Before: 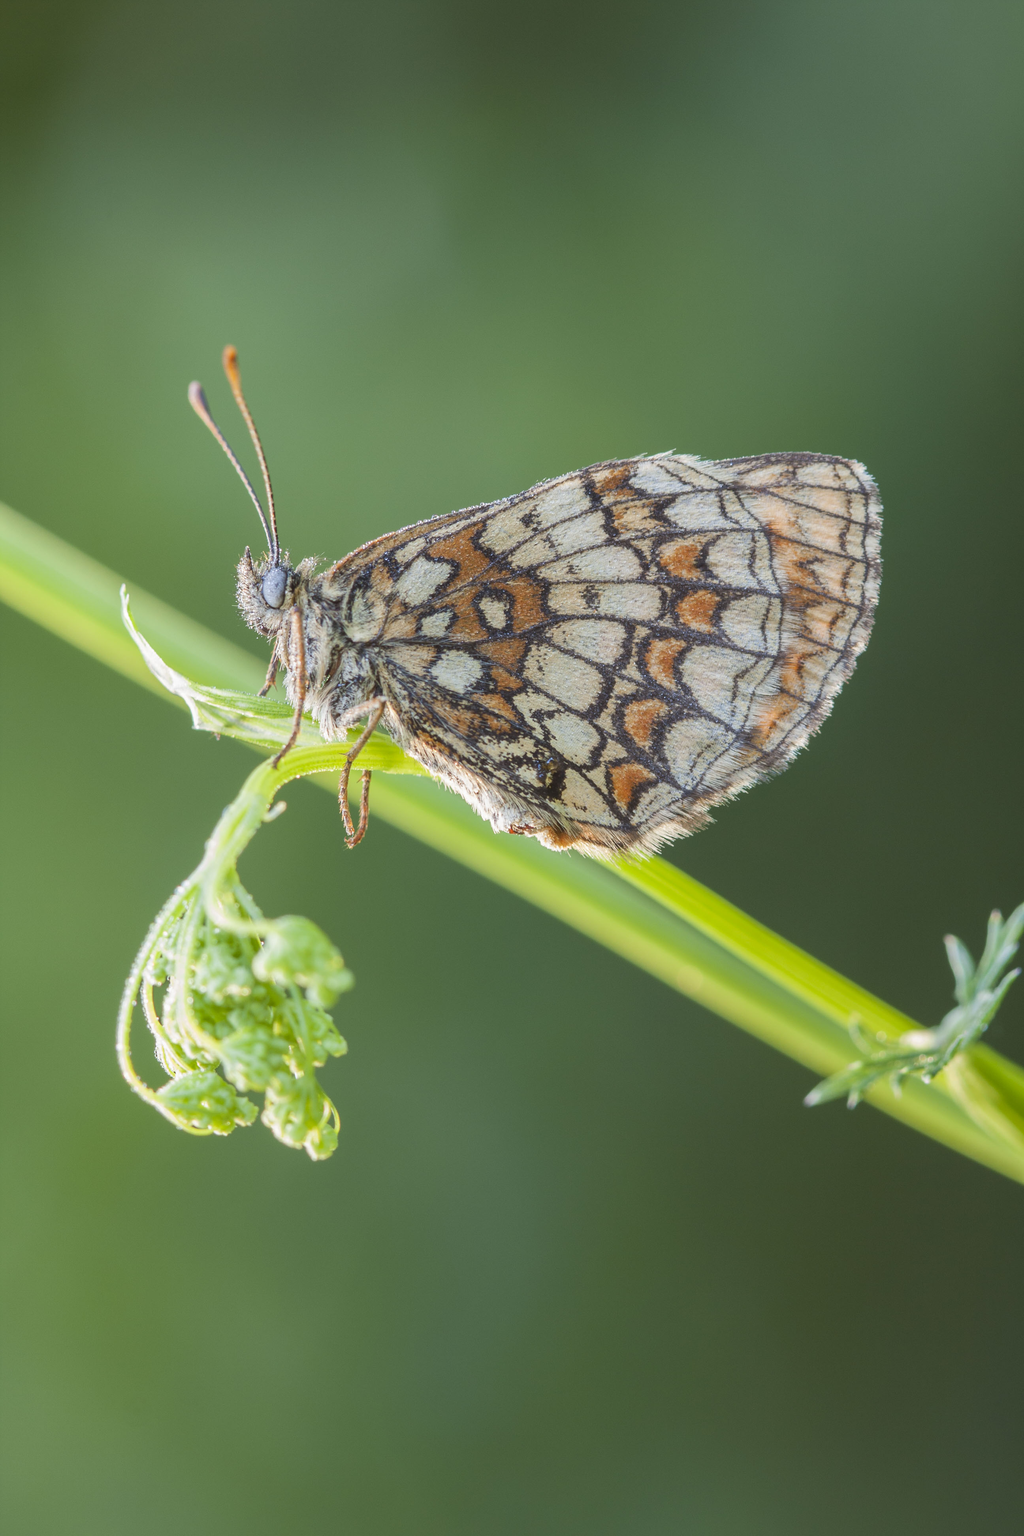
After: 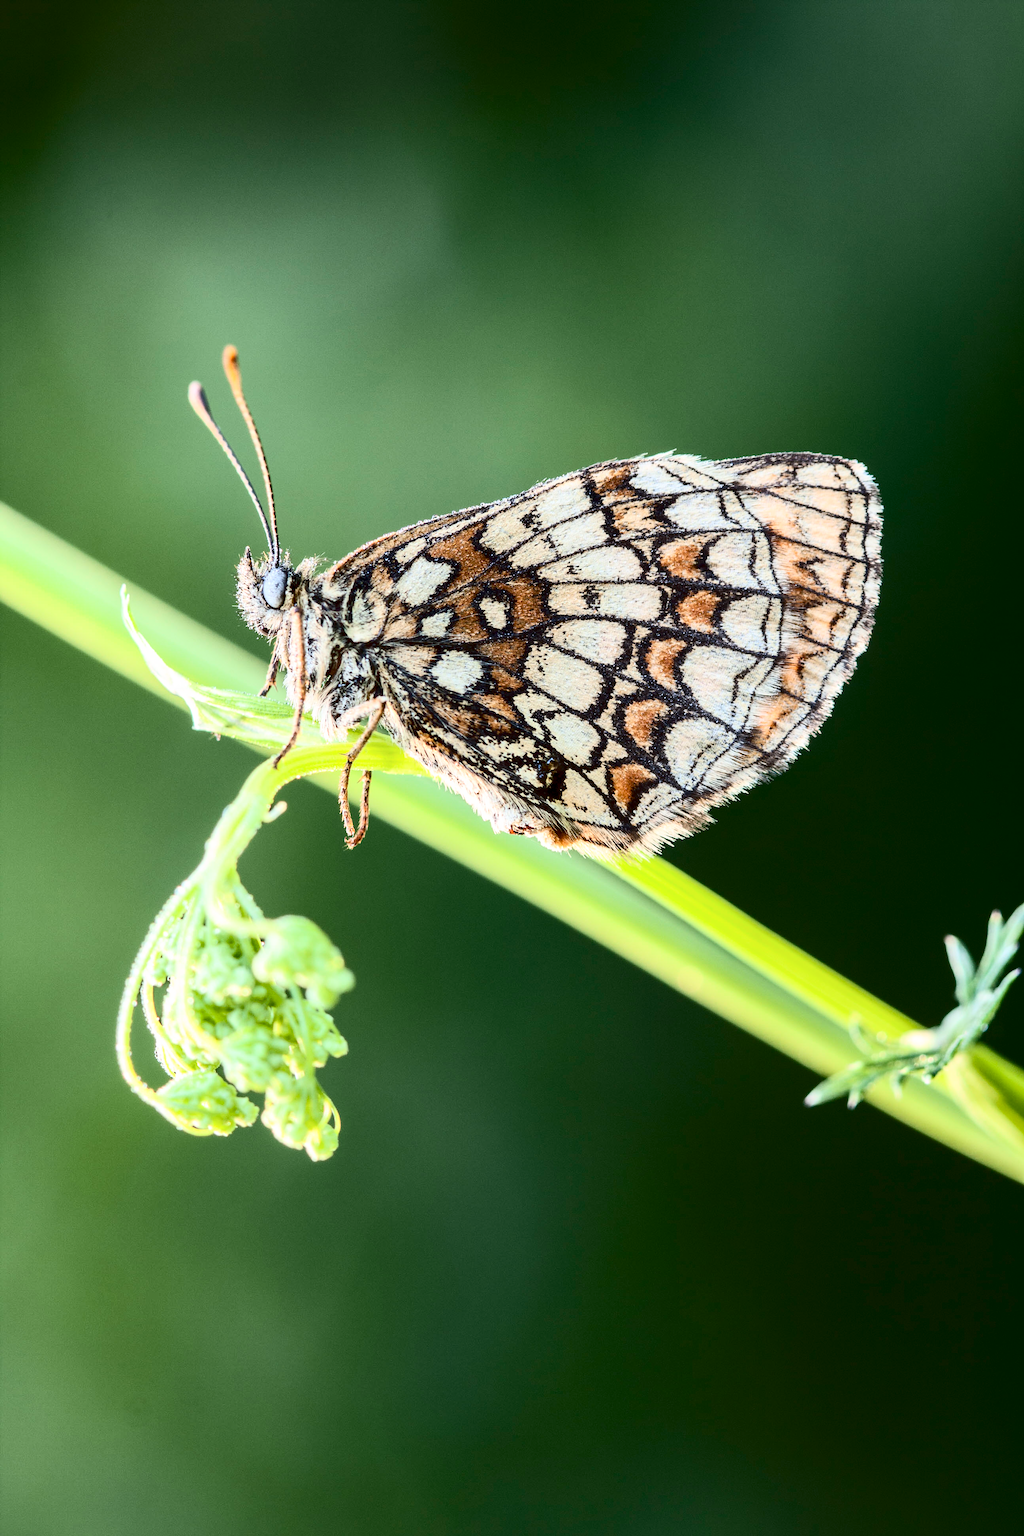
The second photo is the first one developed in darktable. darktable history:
base curve: curves: ch0 [(0.017, 0) (0.425, 0.441) (0.844, 0.933) (1, 1)], preserve colors none
contrast brightness saturation: contrast 0.508, saturation -0.091
